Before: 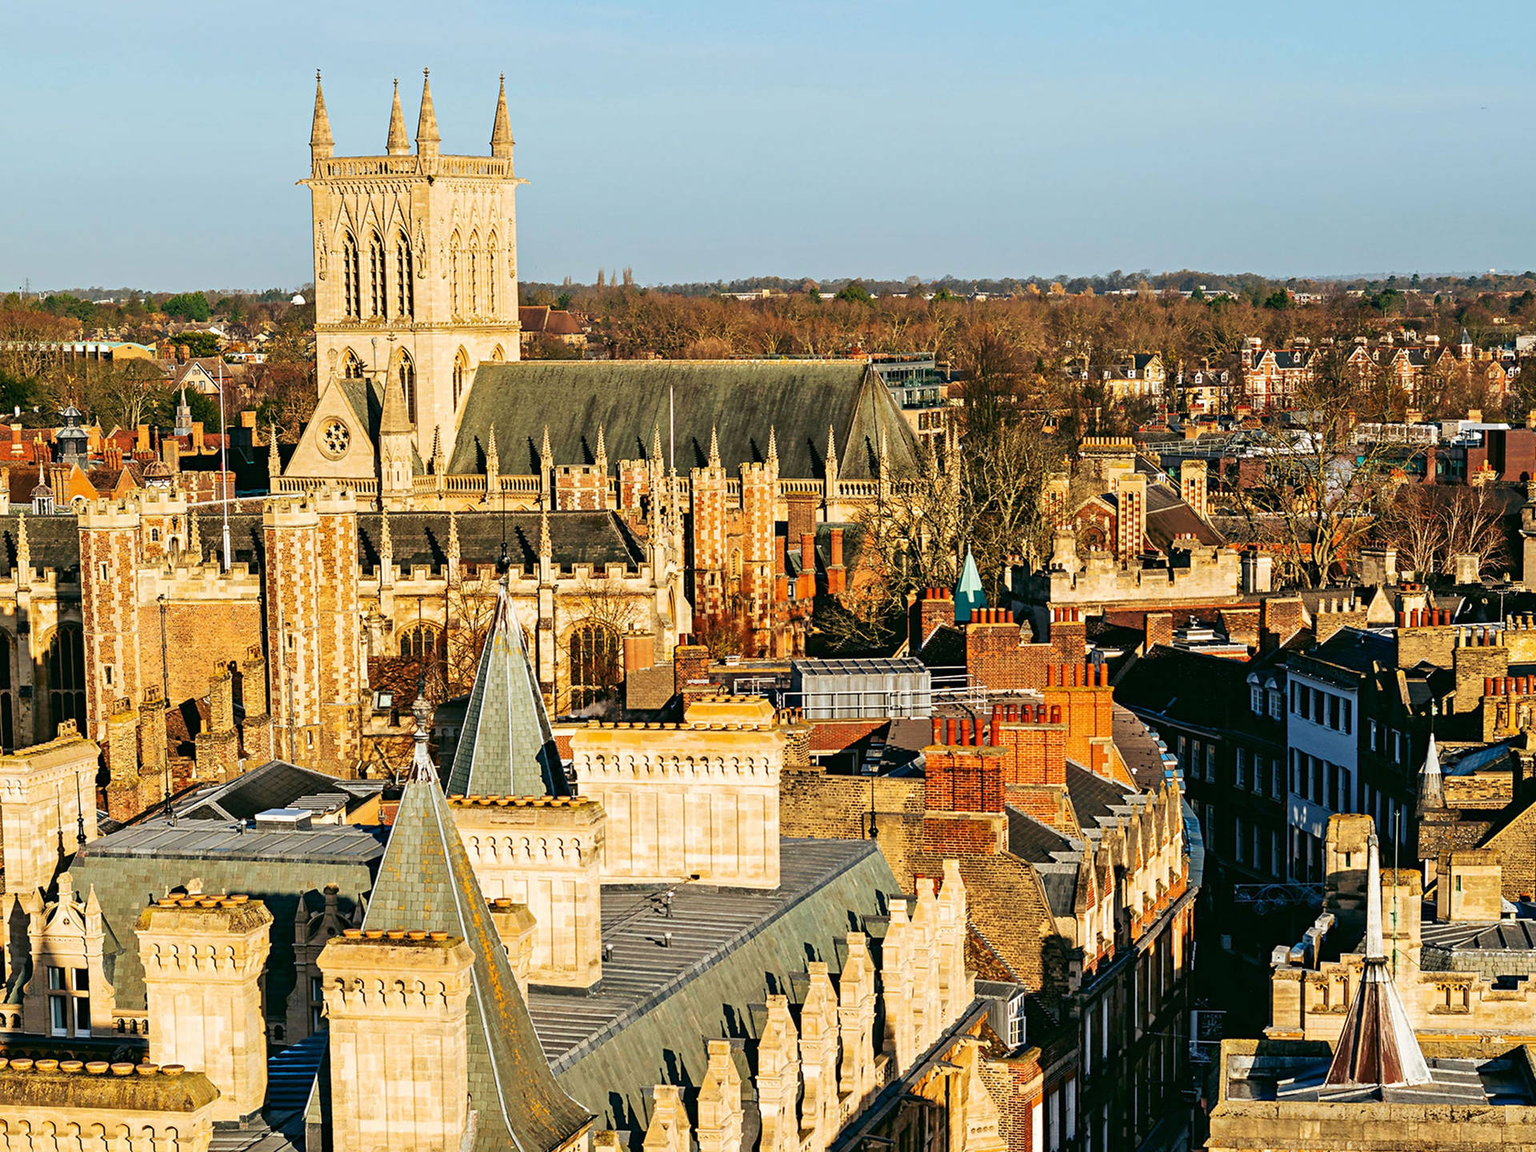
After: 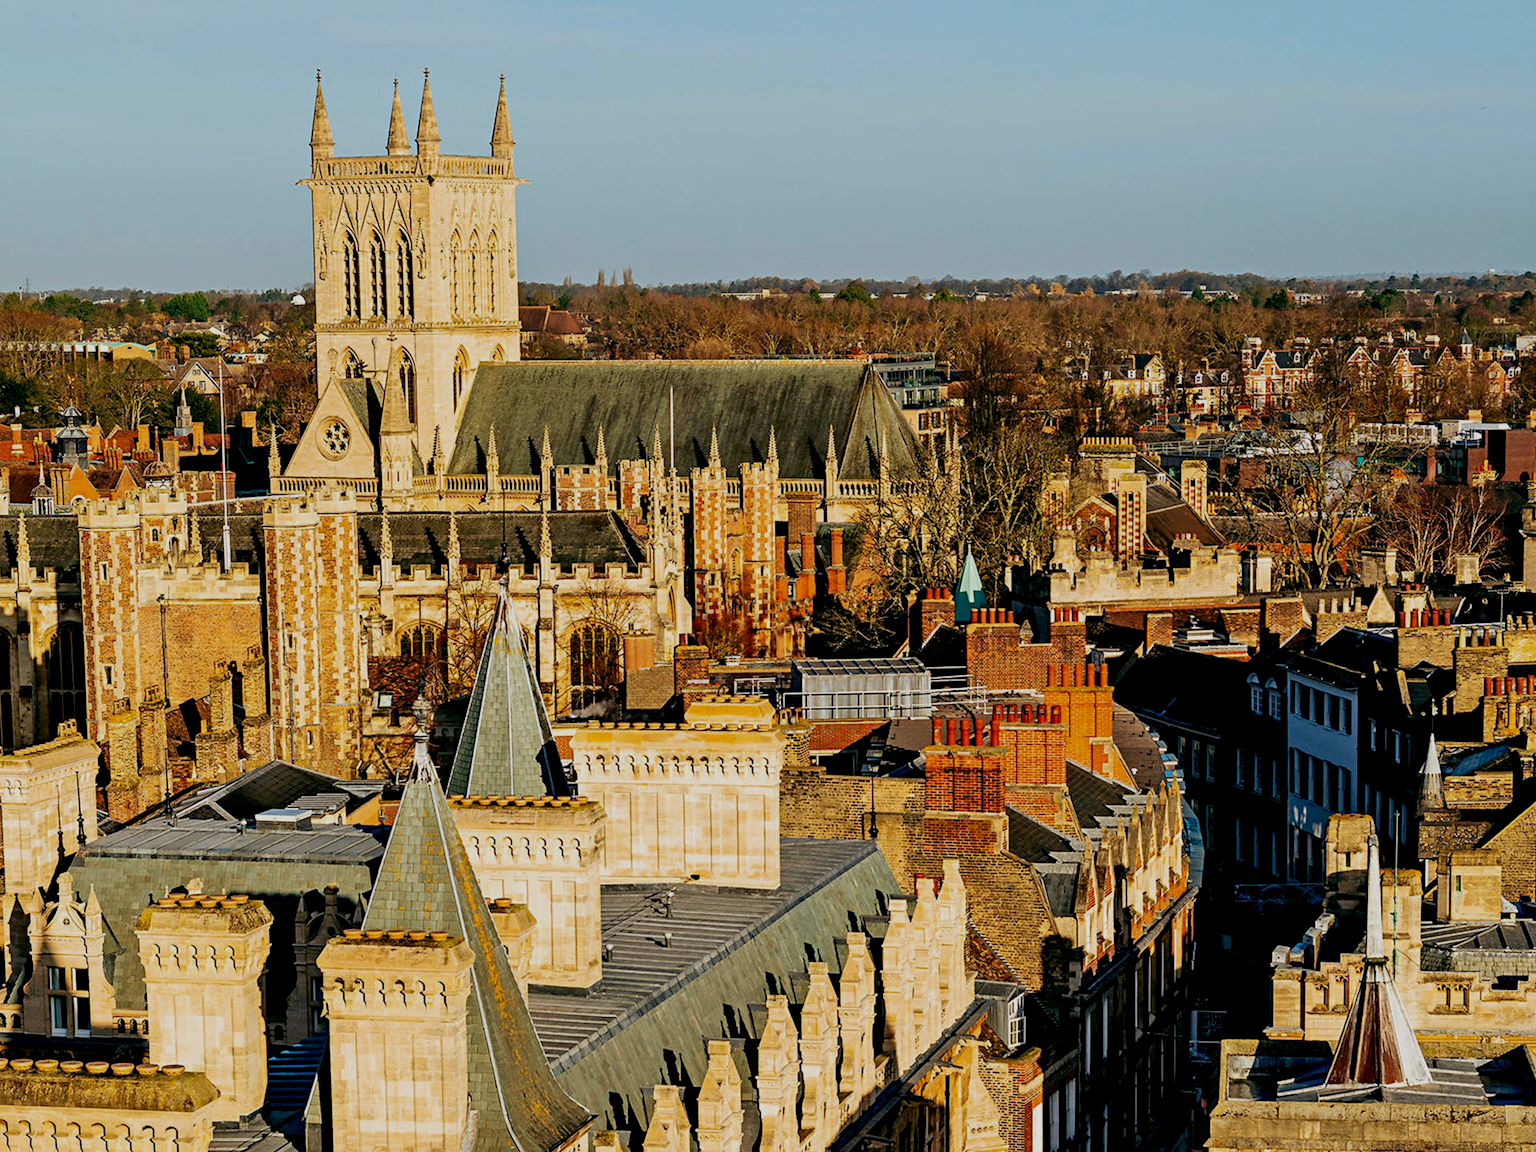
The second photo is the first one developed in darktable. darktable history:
exposure: black level correction 0.011, exposure -0.477 EV, compensate highlight preservation false
